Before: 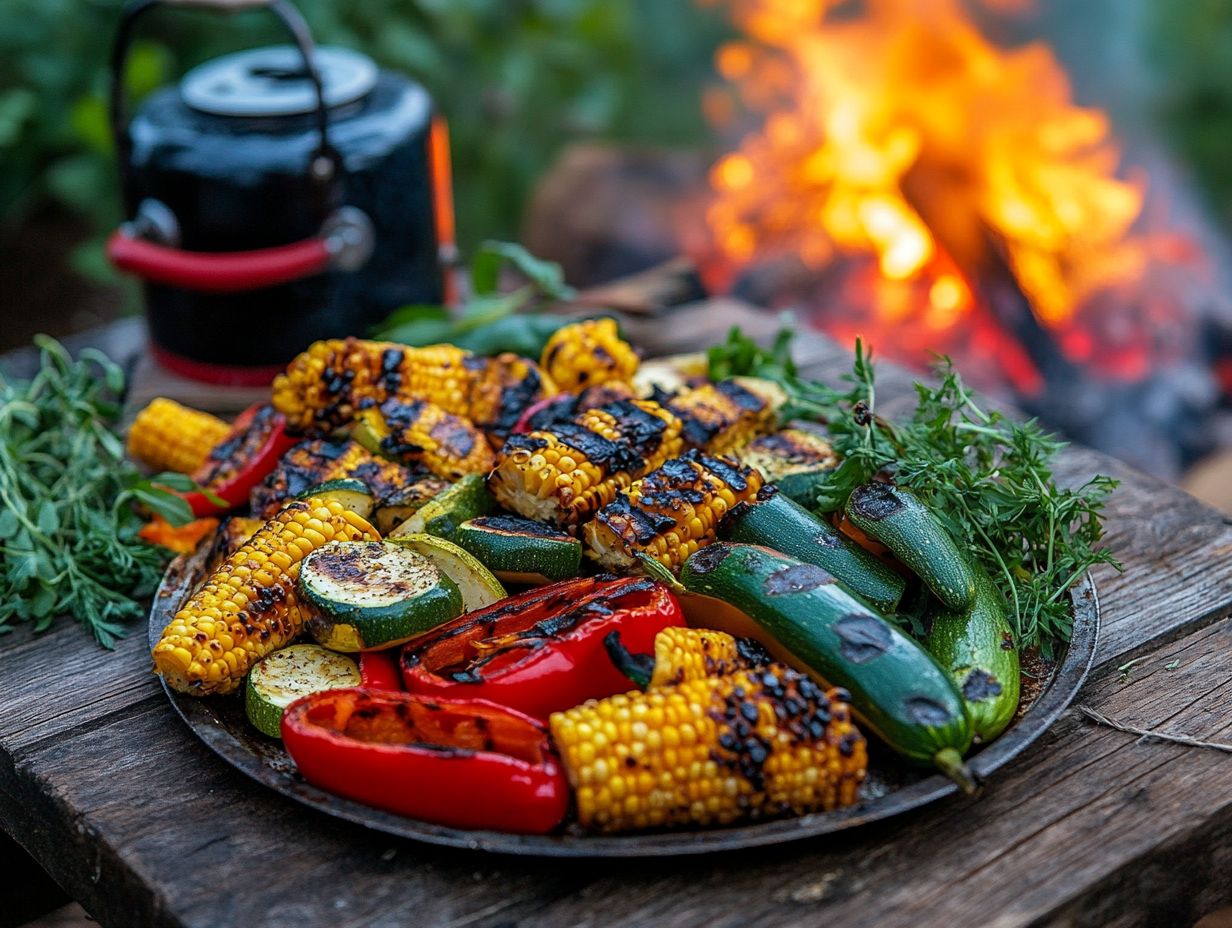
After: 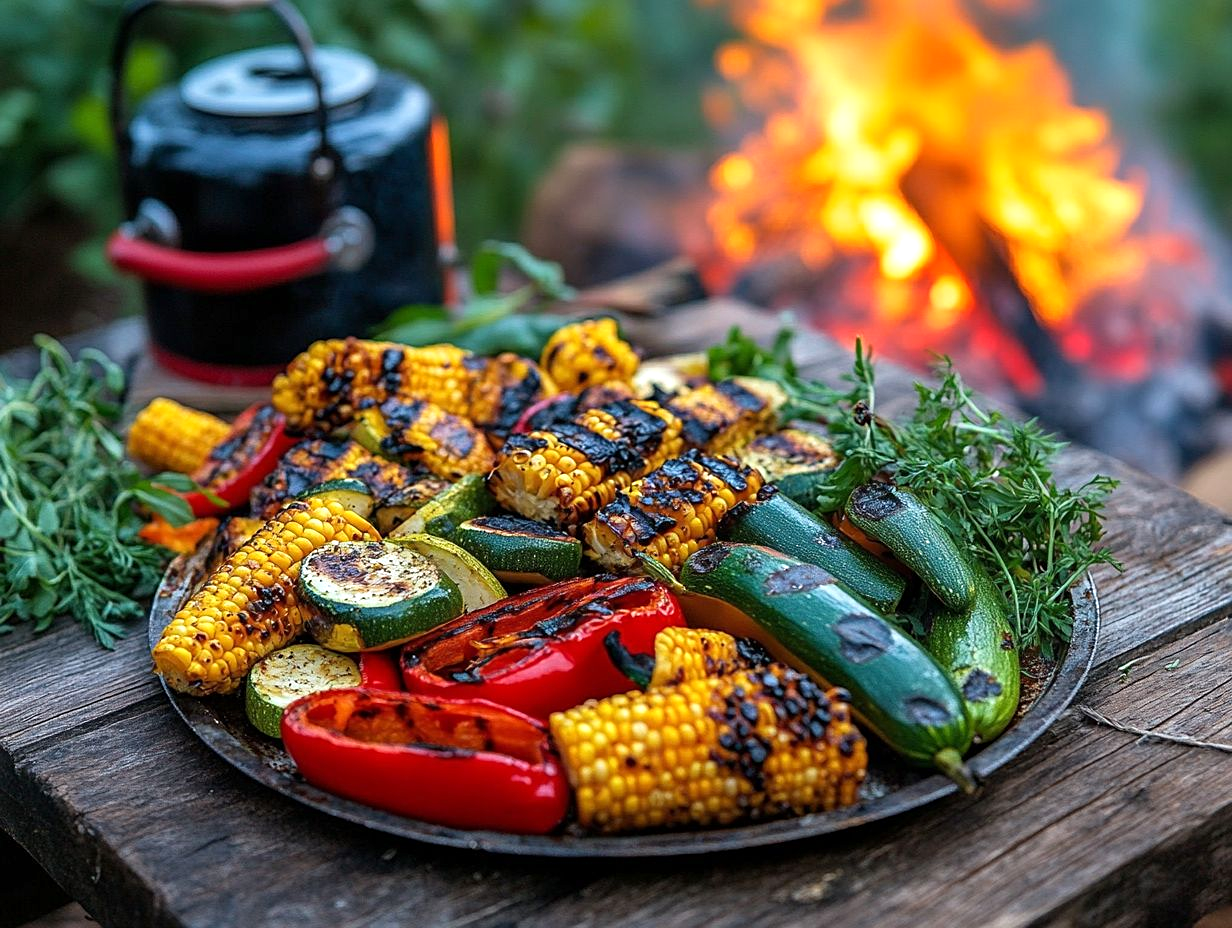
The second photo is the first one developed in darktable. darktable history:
sharpen: amount 0.213
exposure: exposure 0.339 EV, compensate highlight preservation false
